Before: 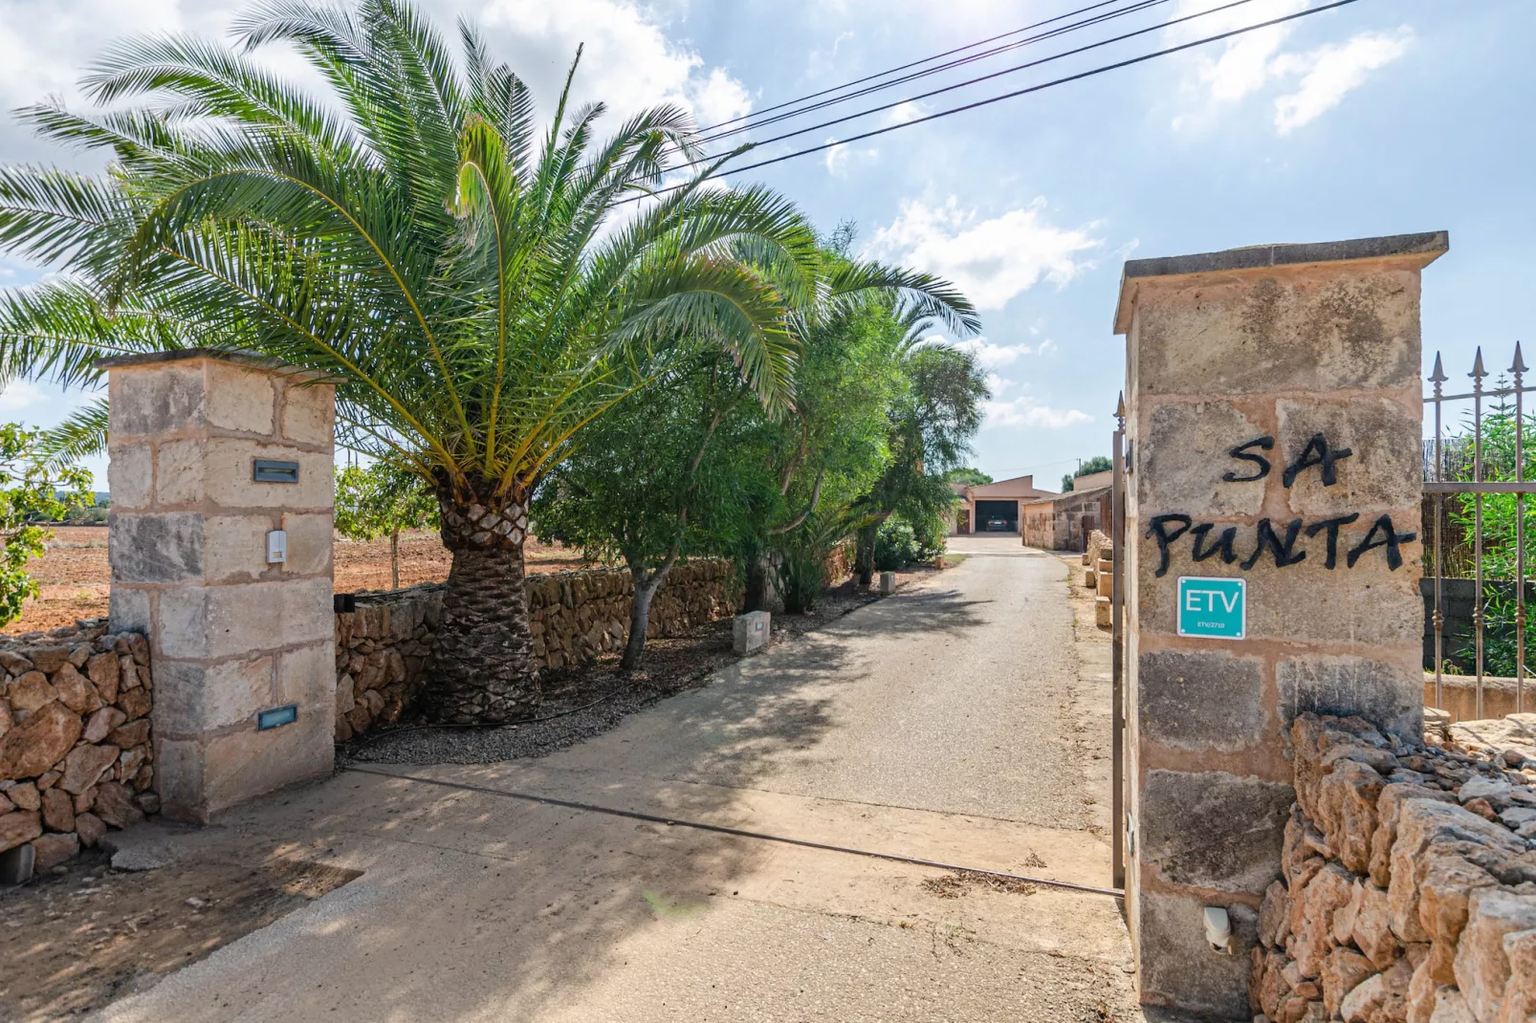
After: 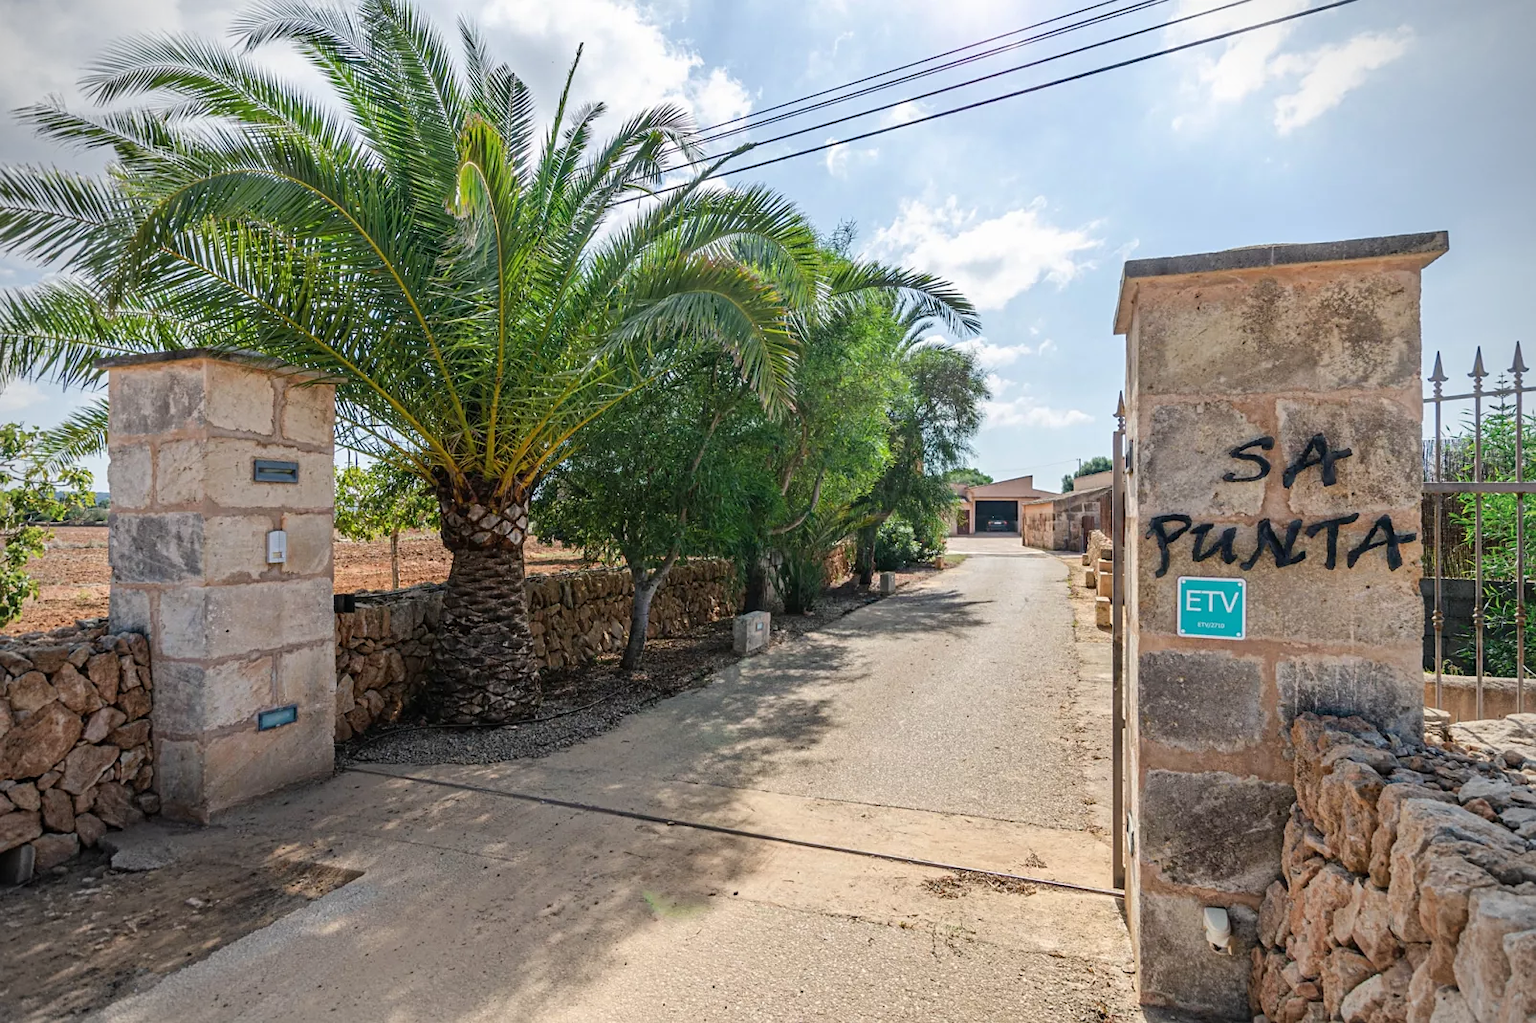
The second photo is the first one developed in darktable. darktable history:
sharpen: amount 0.203
vignetting: unbound false
